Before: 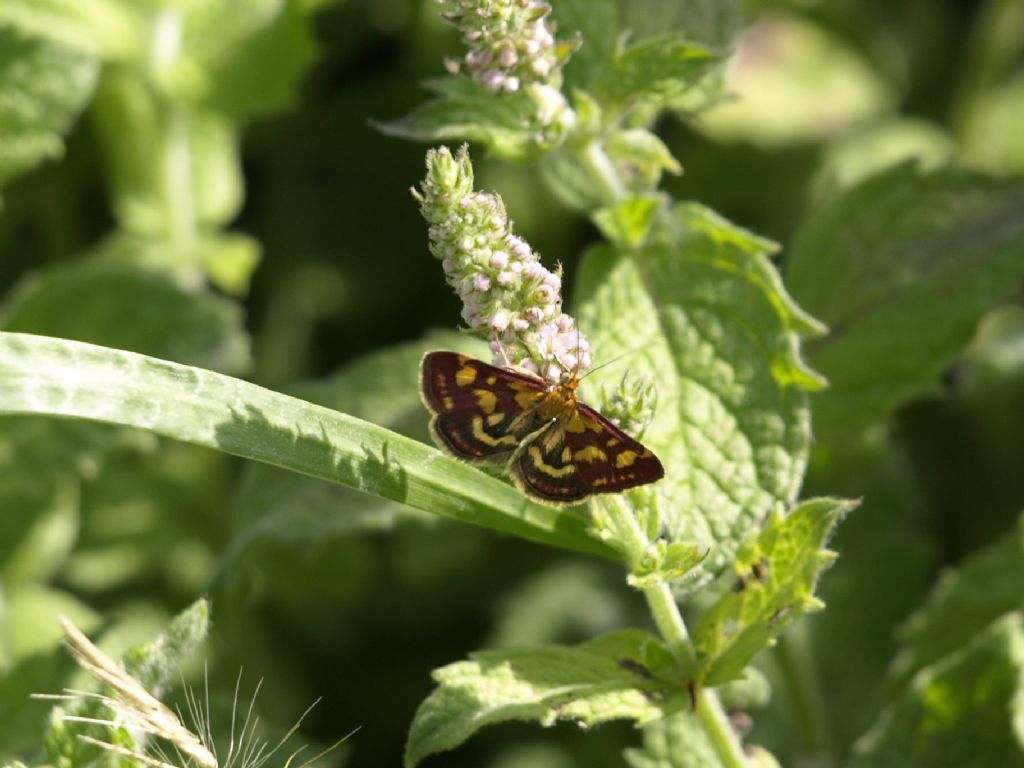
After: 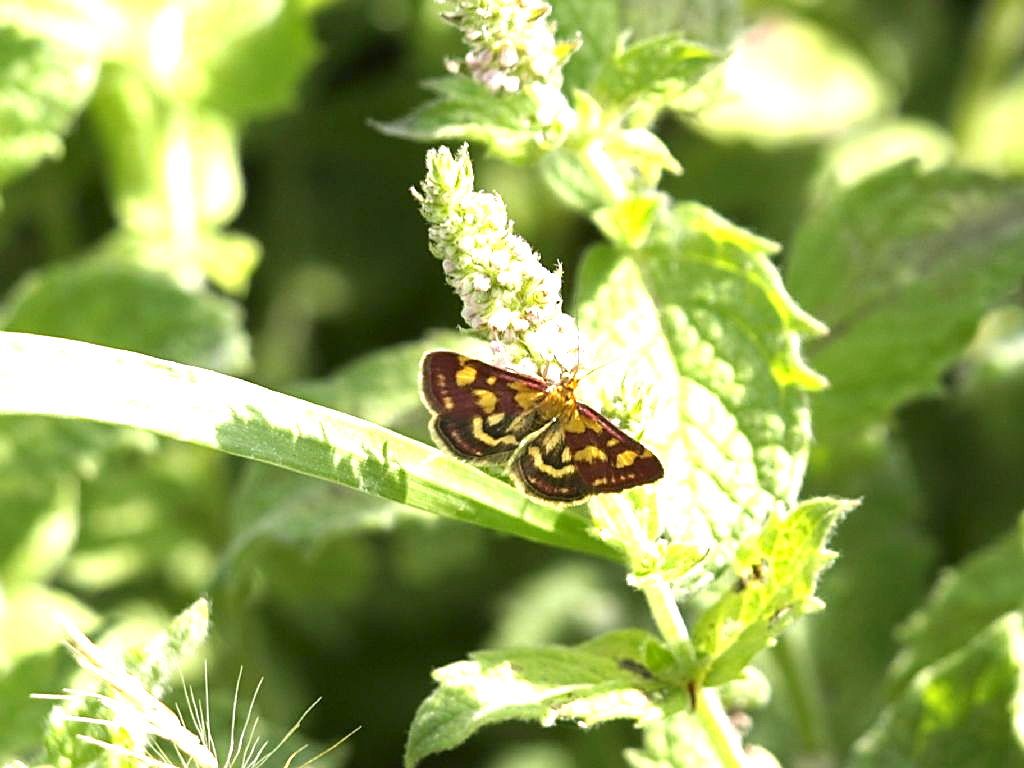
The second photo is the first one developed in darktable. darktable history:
sharpen: on, module defaults
local contrast: mode bilateral grid, contrast 20, coarseness 50, detail 119%, midtone range 0.2
exposure: black level correction 0, exposure 1.464 EV, compensate exposure bias true, compensate highlight preservation false
